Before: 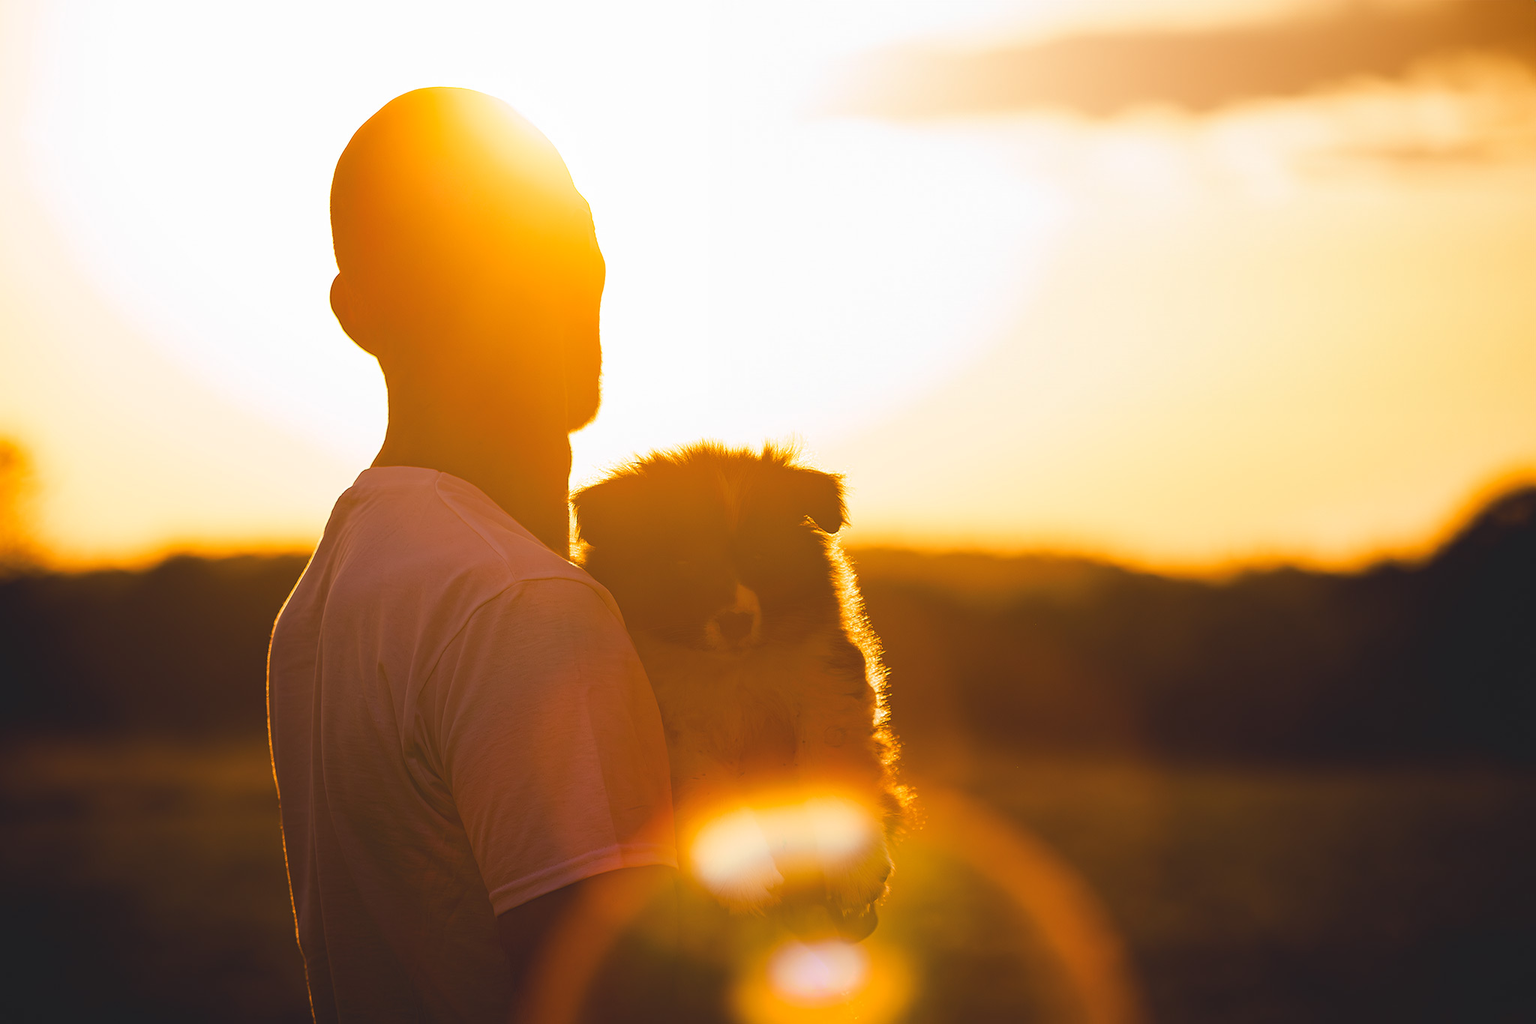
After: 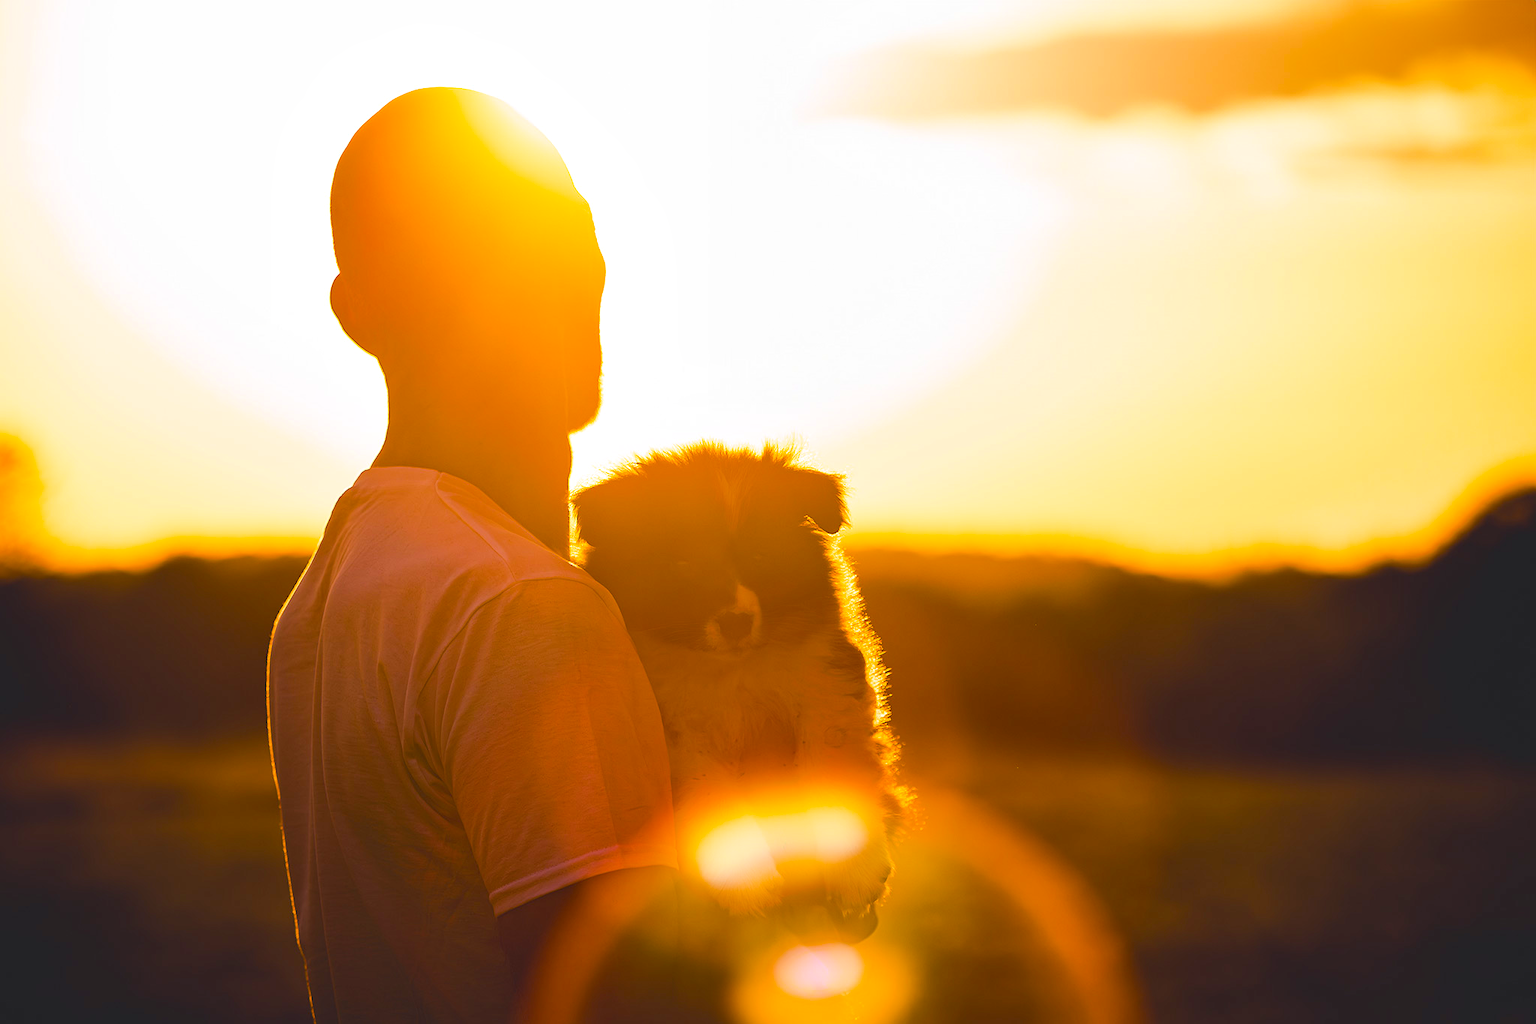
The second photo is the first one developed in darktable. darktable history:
color balance rgb: perceptual saturation grading › global saturation 25%, perceptual brilliance grading › mid-tones 10%, perceptual brilliance grading › shadows 15%, global vibrance 20%
contrast brightness saturation: contrast 0.1, brightness 0.02, saturation 0.02
local contrast: mode bilateral grid, contrast 20, coarseness 50, detail 120%, midtone range 0.2
